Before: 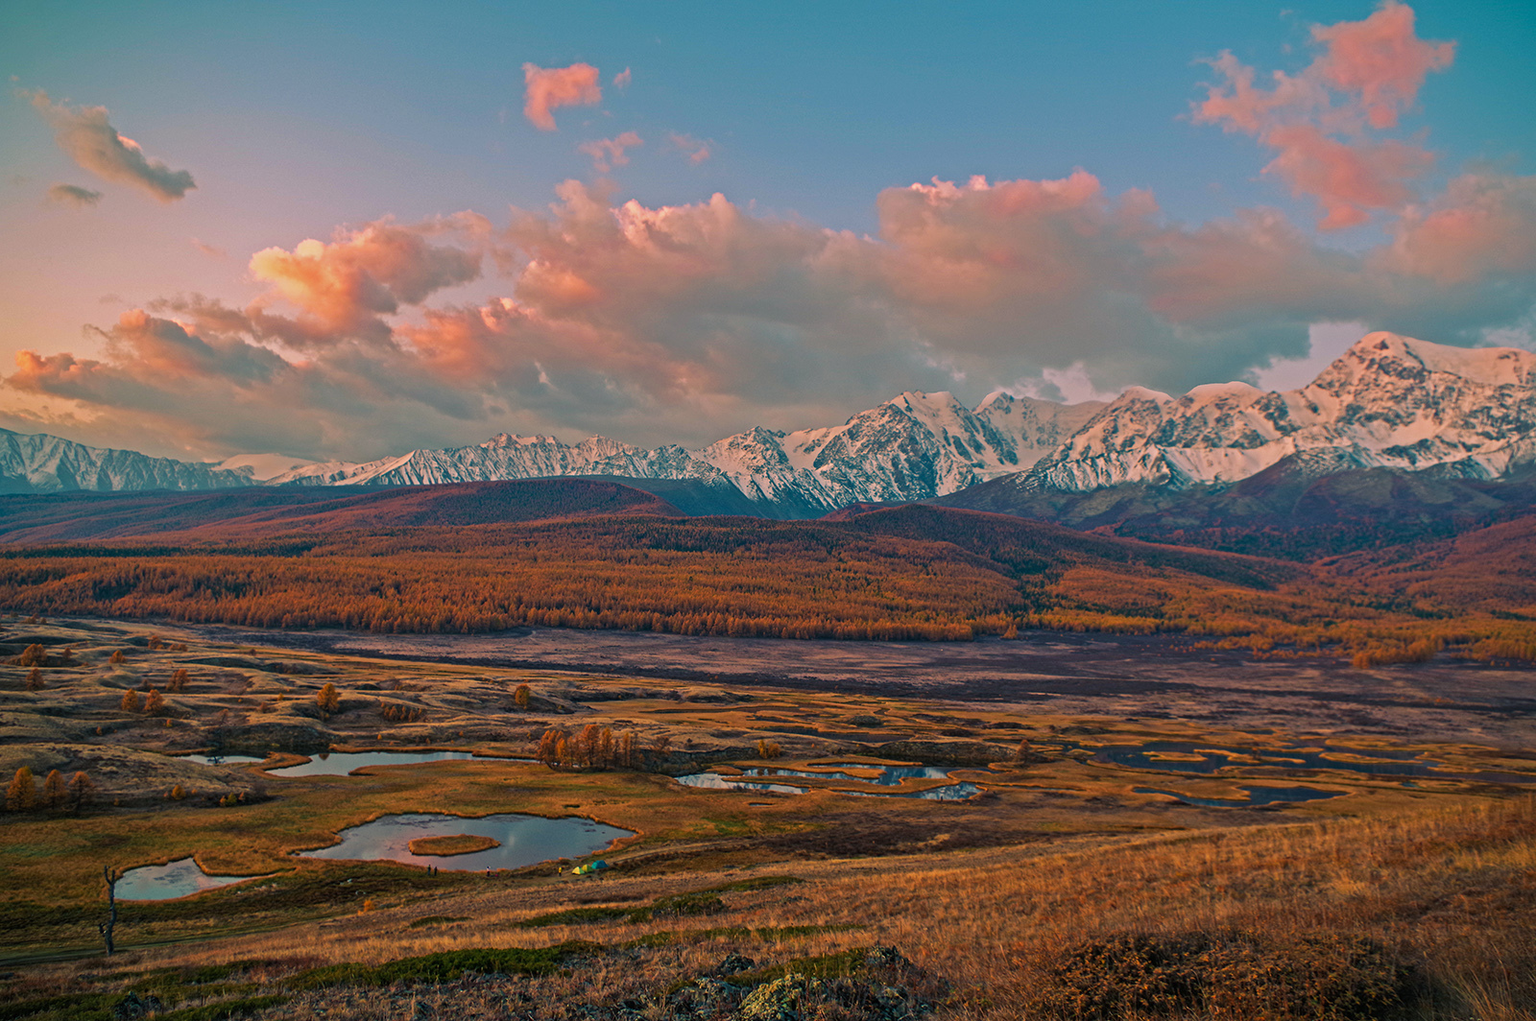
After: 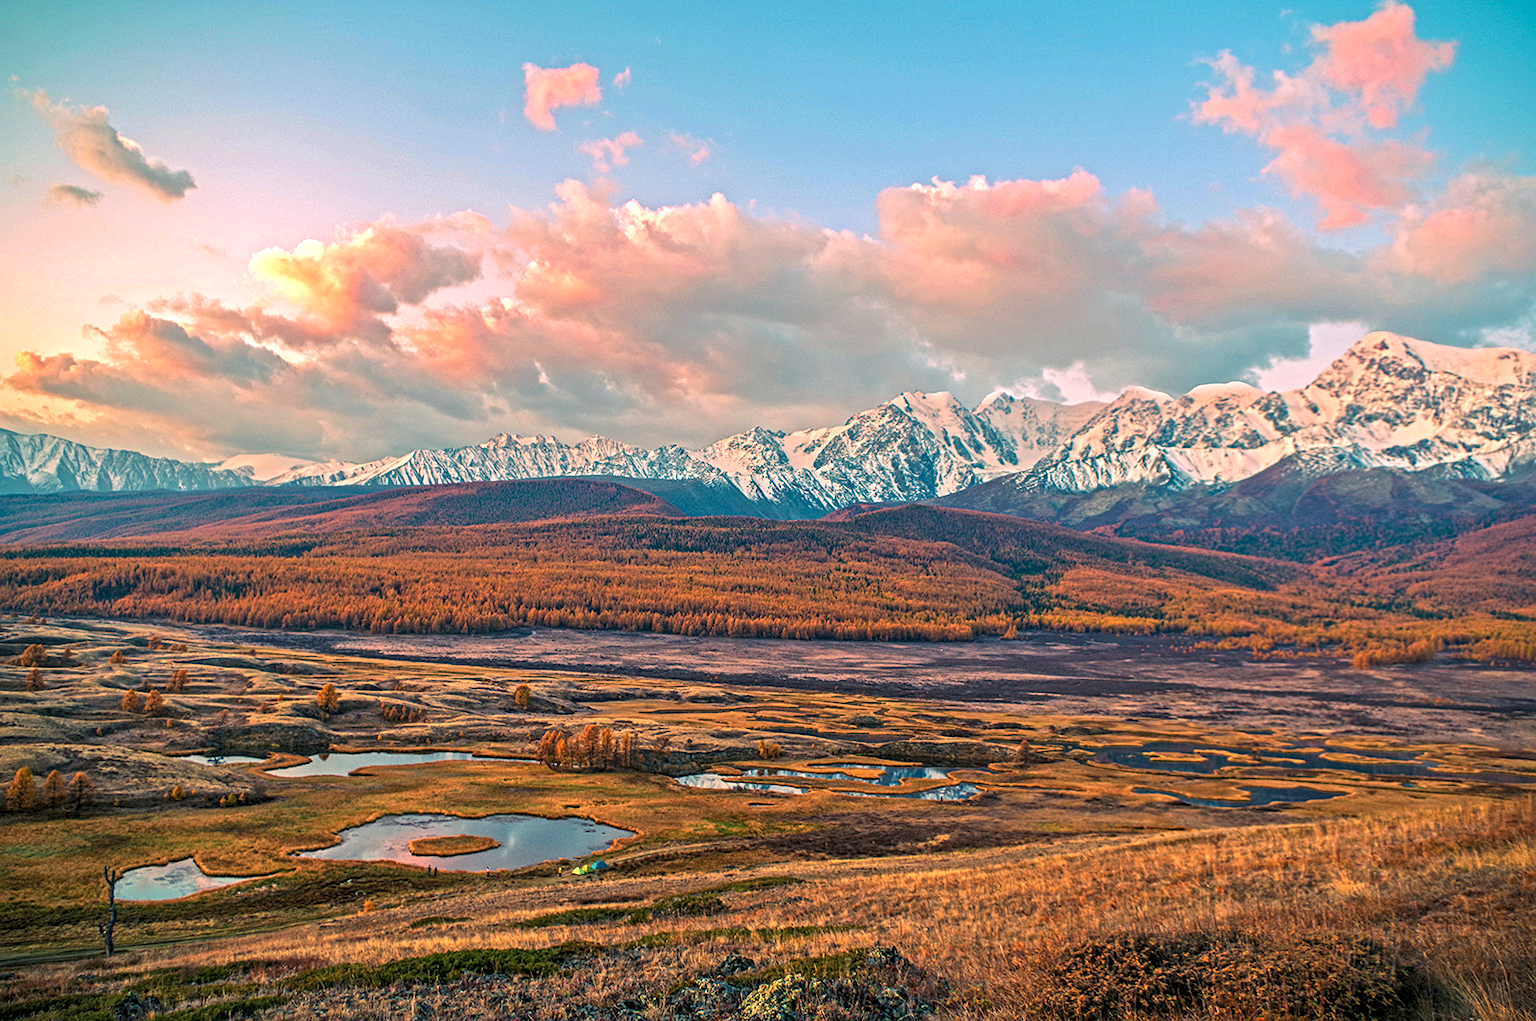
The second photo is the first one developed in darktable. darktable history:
exposure: exposure 0.993 EV, compensate highlight preservation false
local contrast: detail 130%
sharpen: amount 0.217
